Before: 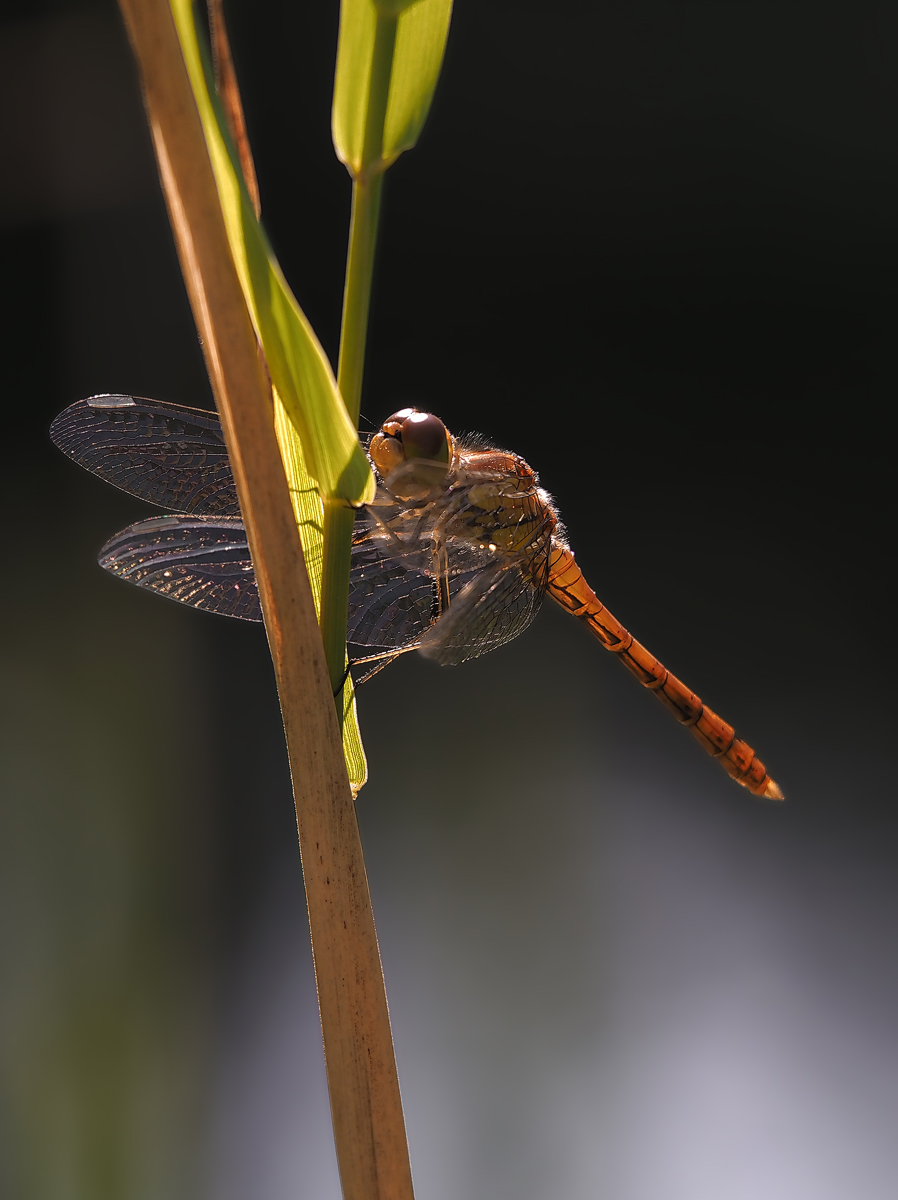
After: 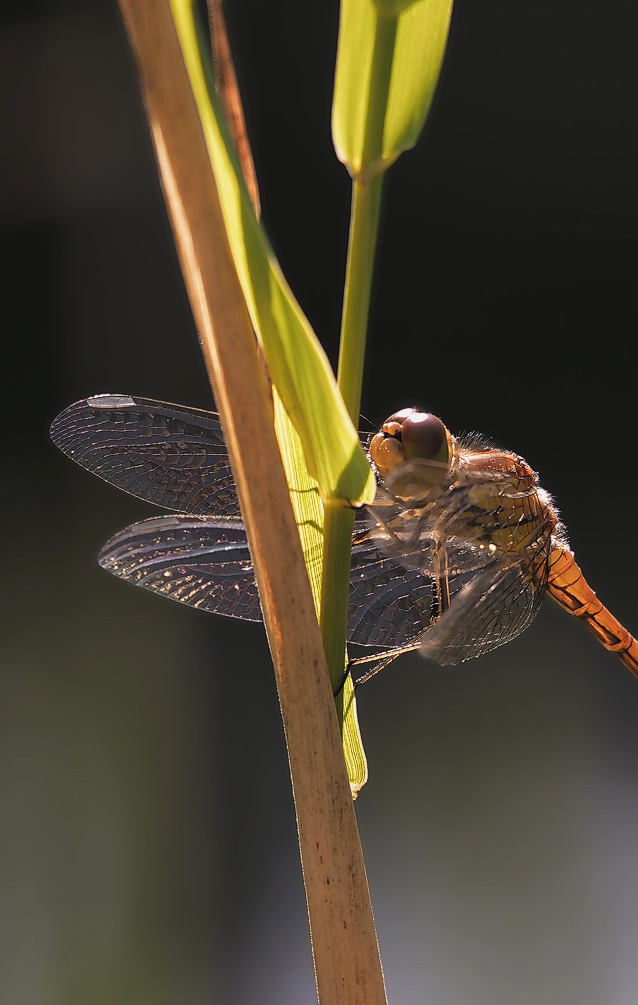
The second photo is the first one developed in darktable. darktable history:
base curve: curves: ch0 [(0, 0) (0.088, 0.125) (0.176, 0.251) (0.354, 0.501) (0.613, 0.749) (1, 0.877)], preserve colors none
color zones: curves: ch1 [(0, 0.469) (0.01, 0.469) (0.12, 0.446) (0.248, 0.469) (0.5, 0.5) (0.748, 0.5) (0.99, 0.469) (1, 0.469)]
crop: right 28.857%, bottom 16.204%
